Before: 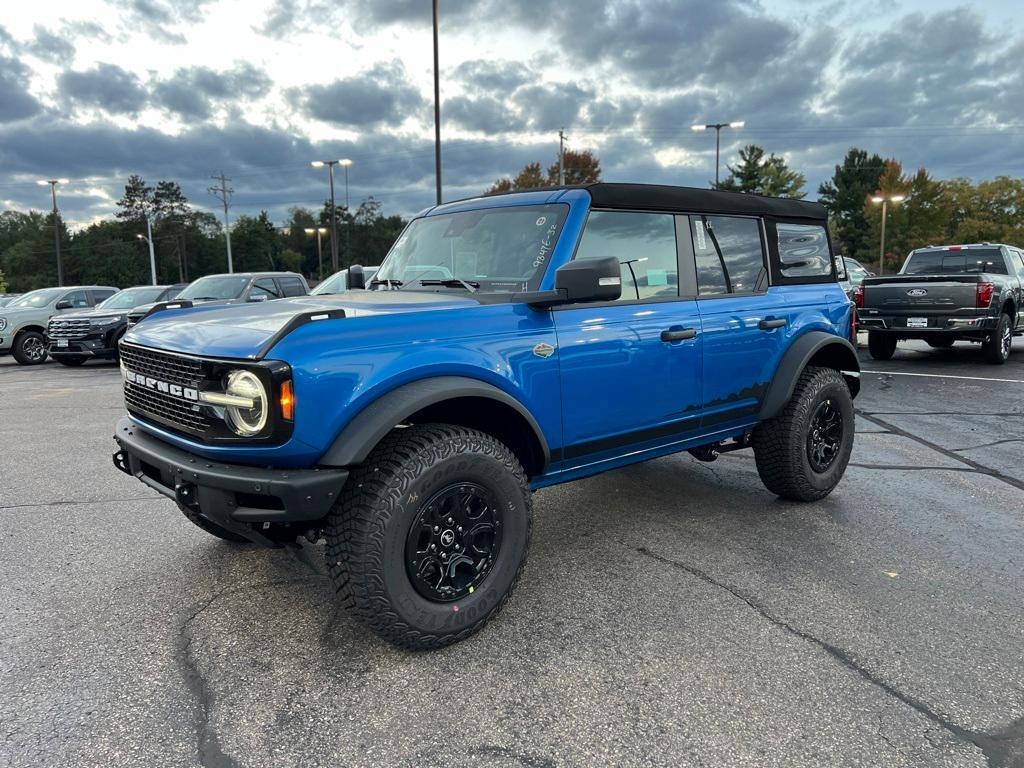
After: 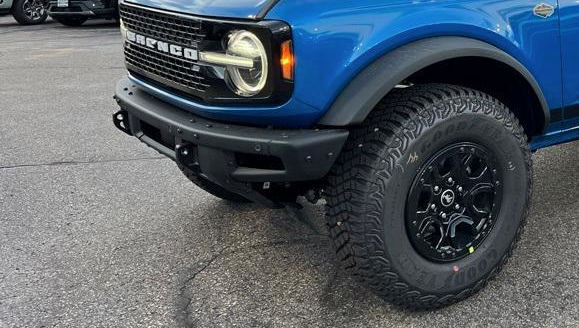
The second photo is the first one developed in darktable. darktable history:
crop: top 44.399%, right 43.41%, bottom 12.848%
shadows and highlights: low approximation 0.01, soften with gaussian
color correction: highlights b* -0.019
local contrast: mode bilateral grid, contrast 20, coarseness 51, detail 101%, midtone range 0.2
